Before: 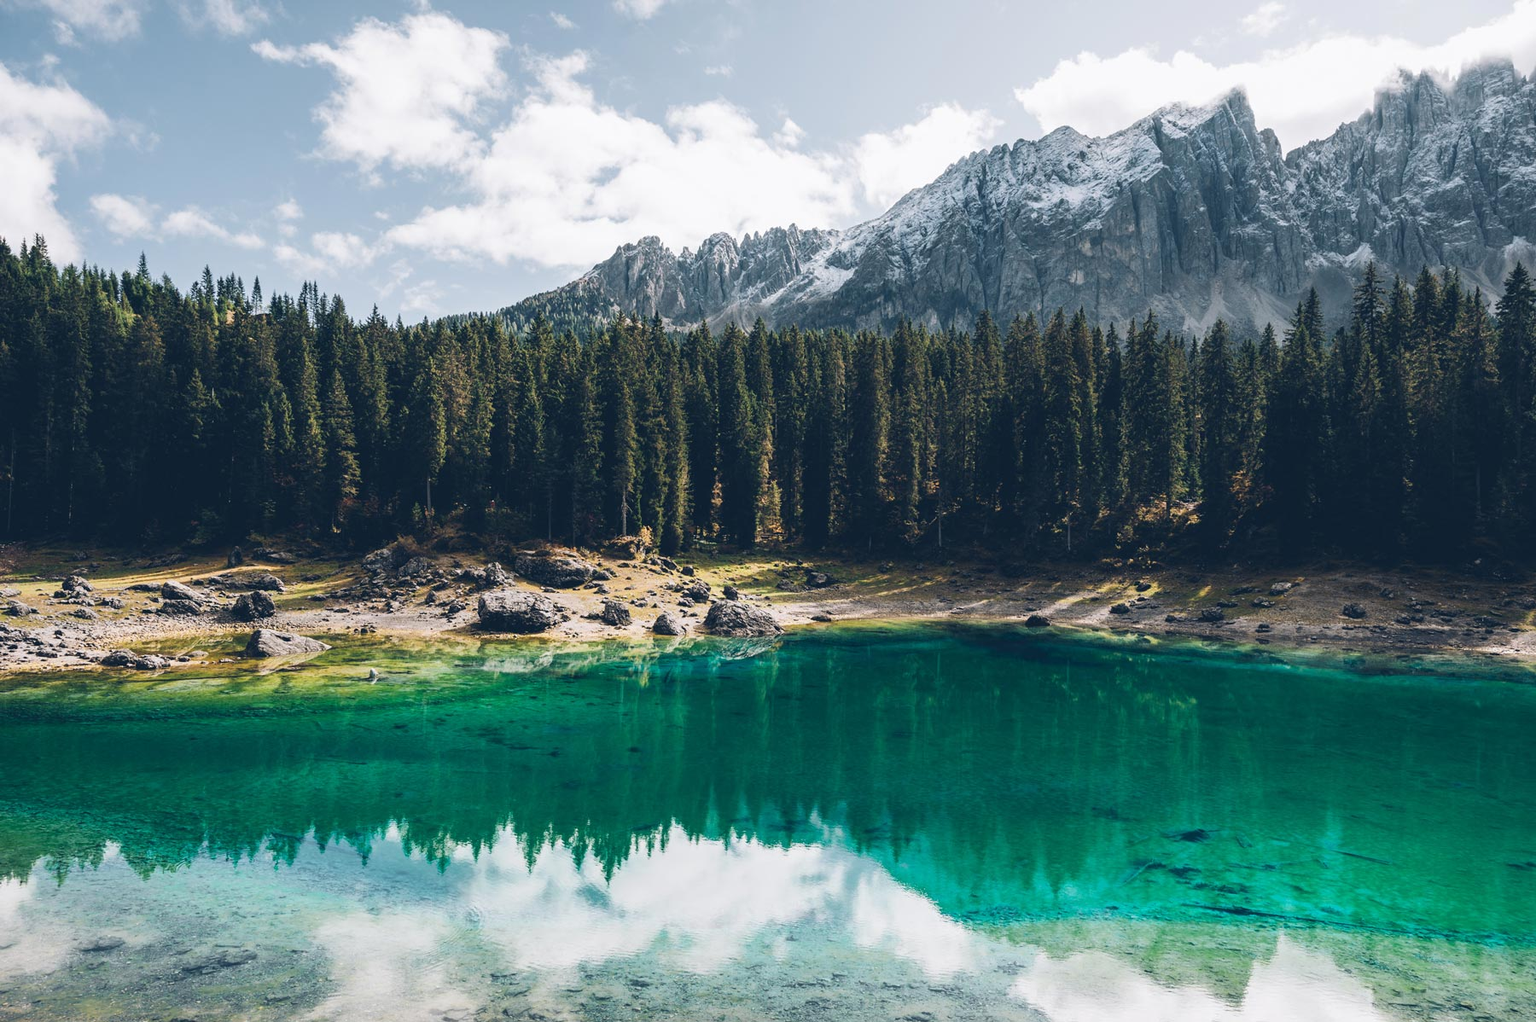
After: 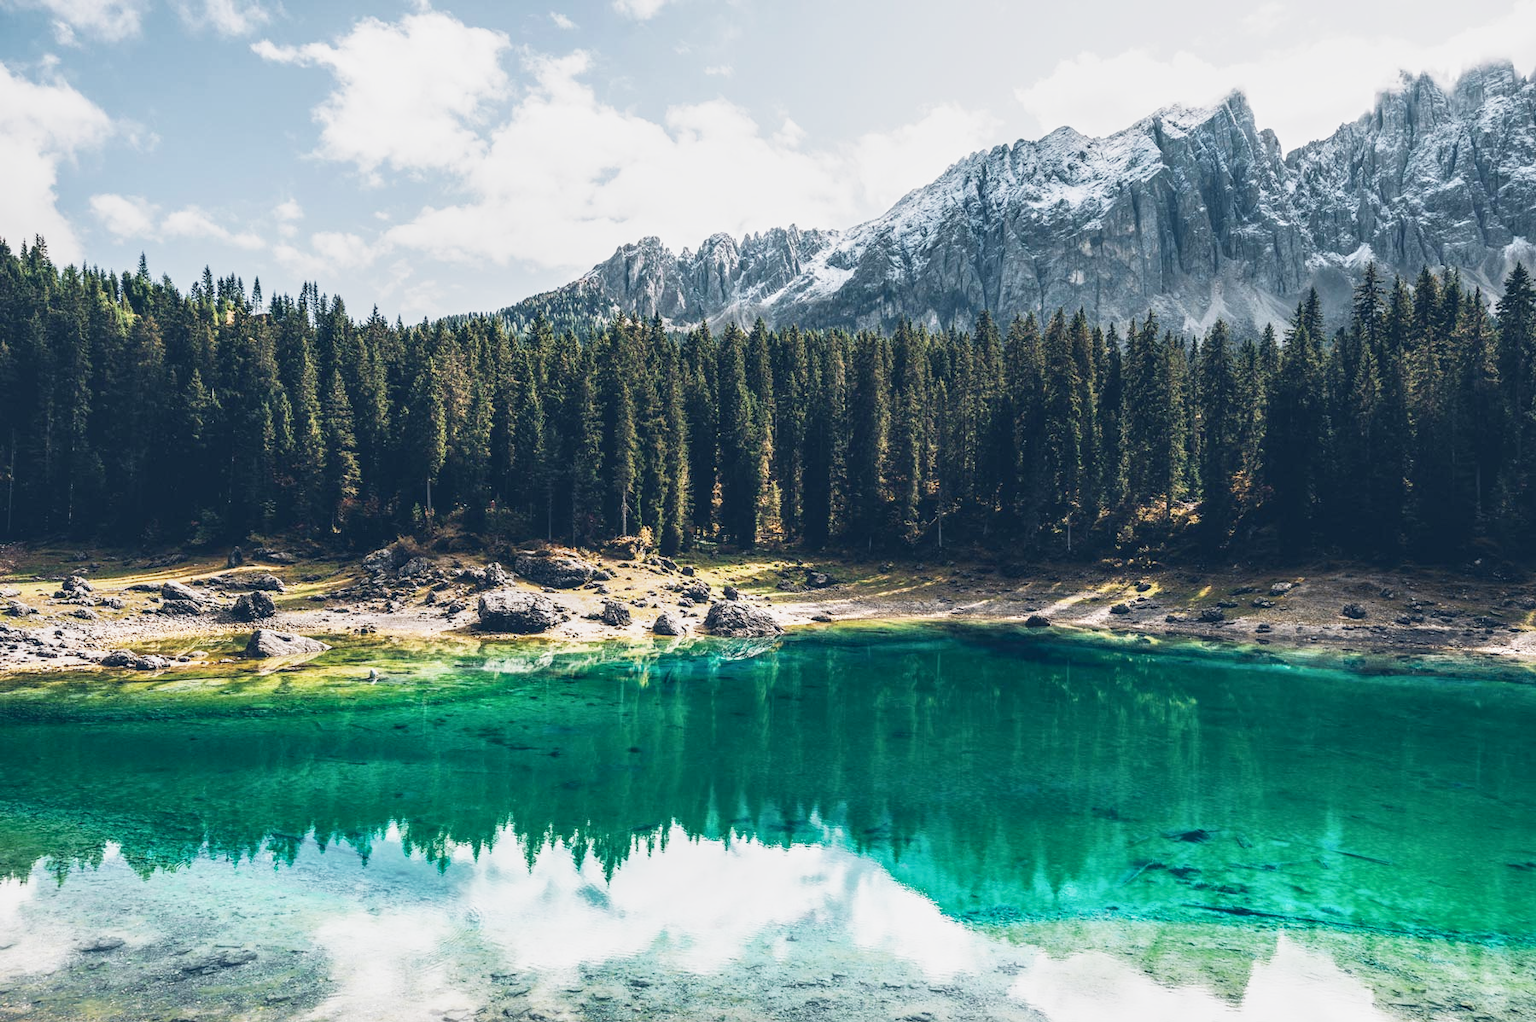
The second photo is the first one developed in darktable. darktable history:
local contrast: detail 130%
base curve: curves: ch0 [(0, 0) (0.088, 0.125) (0.176, 0.251) (0.354, 0.501) (0.613, 0.749) (1, 0.877)], preserve colors none
